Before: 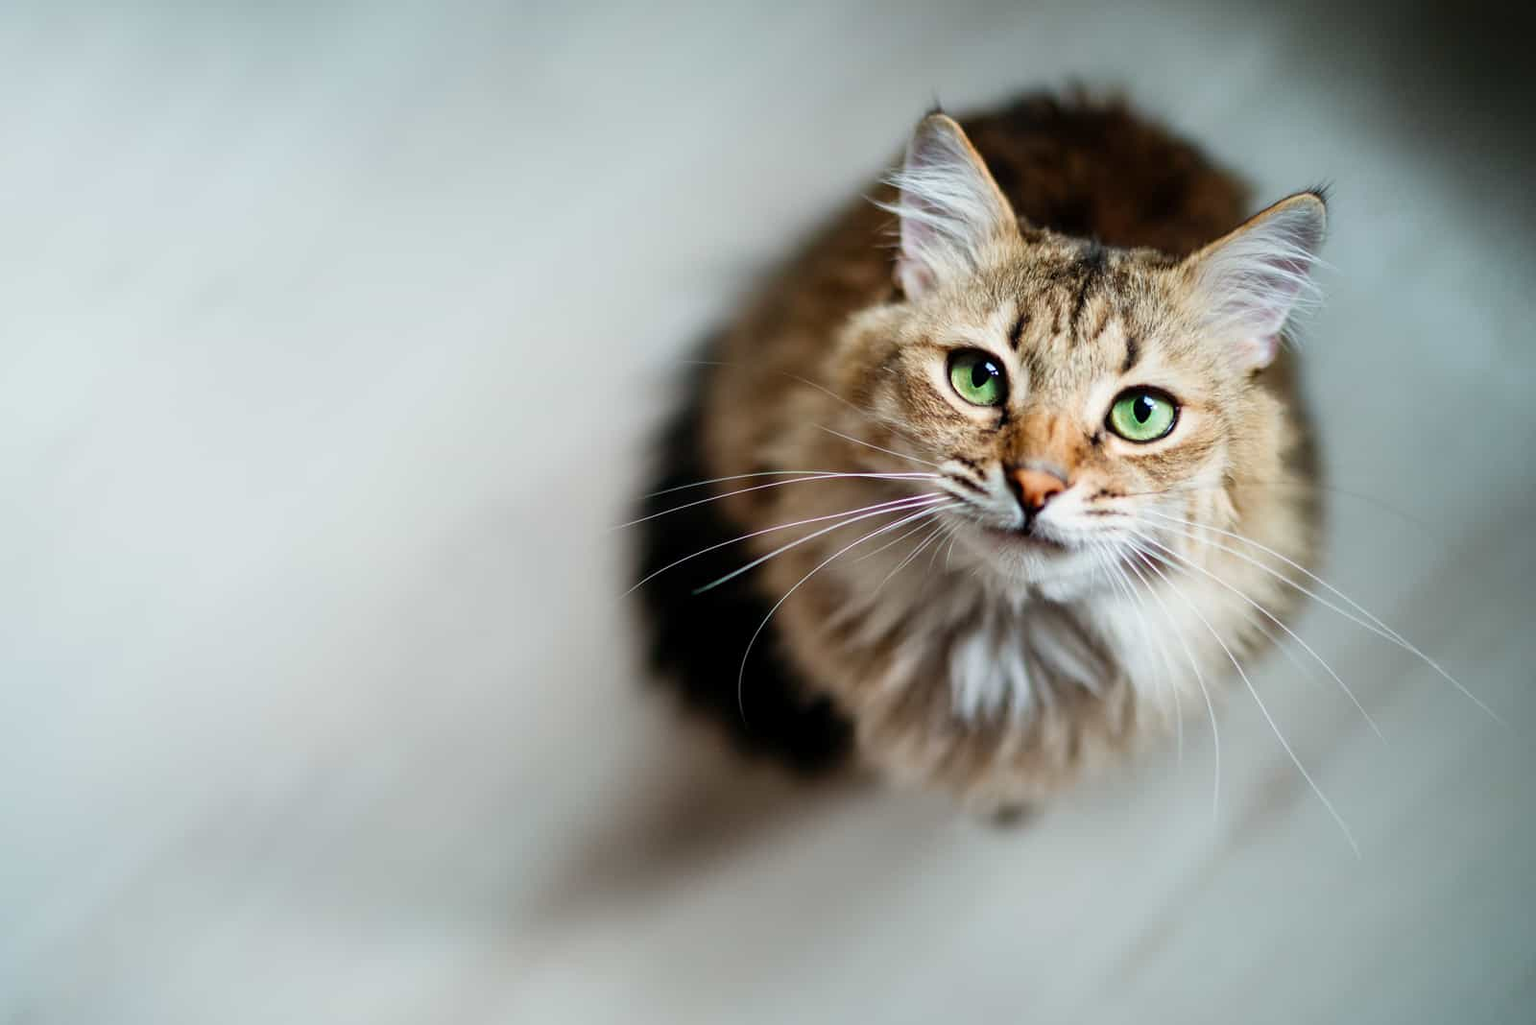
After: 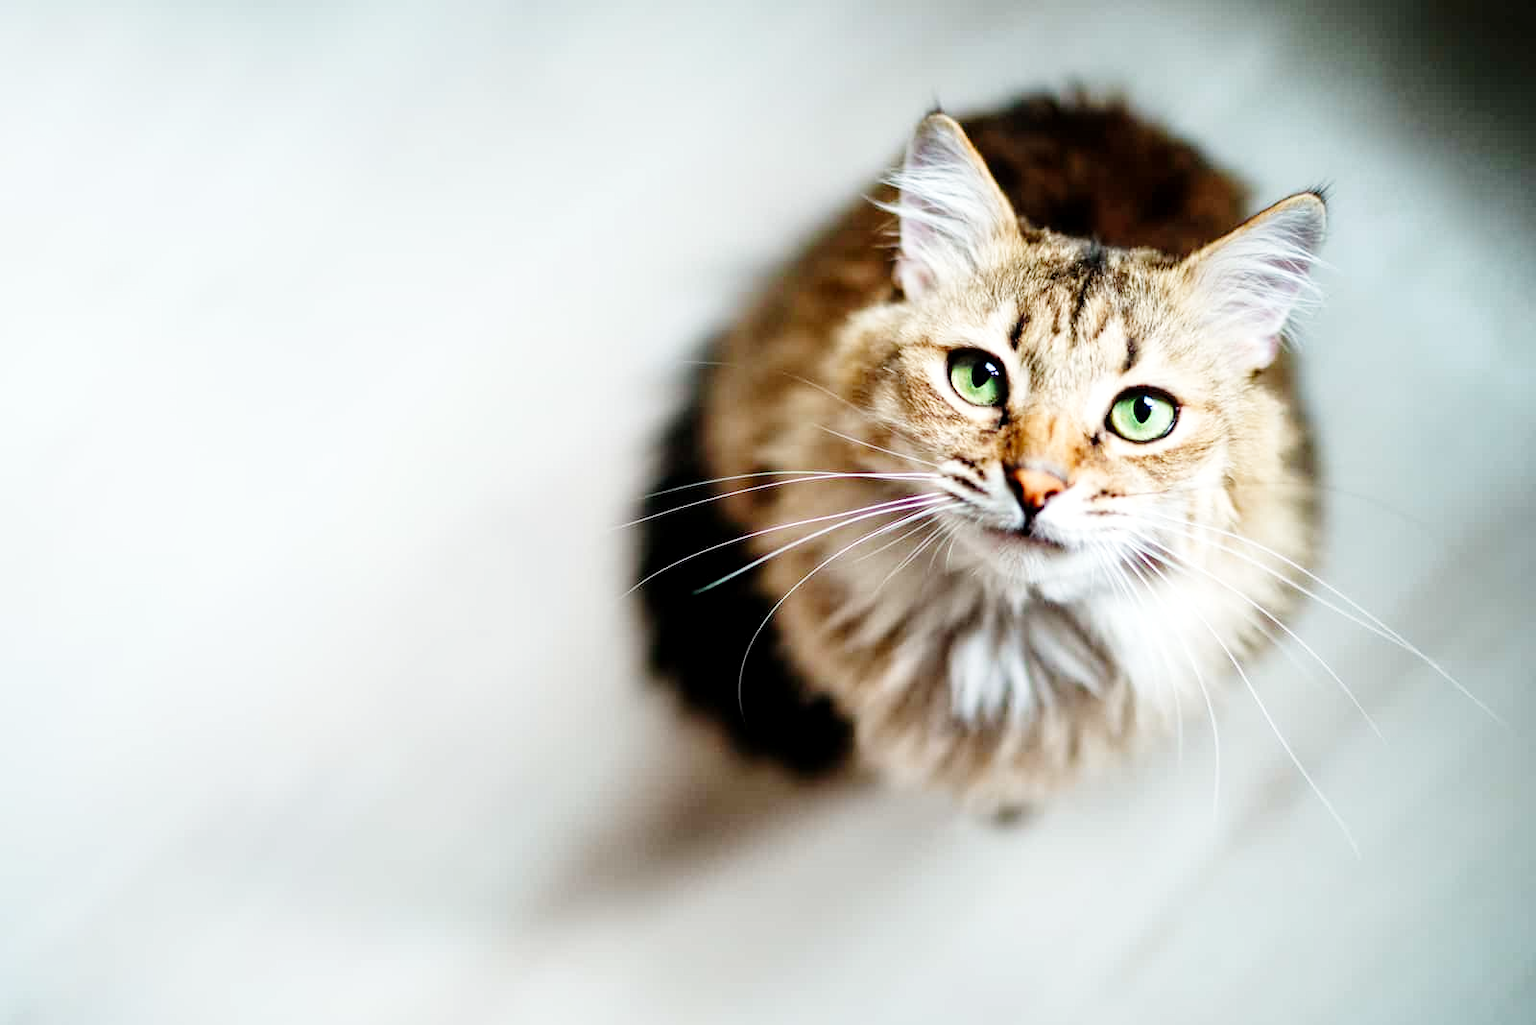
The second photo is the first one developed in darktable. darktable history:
local contrast: highlights 100%, shadows 100%, detail 120%, midtone range 0.2
base curve: curves: ch0 [(0, 0) (0.008, 0.007) (0.022, 0.029) (0.048, 0.089) (0.092, 0.197) (0.191, 0.399) (0.275, 0.534) (0.357, 0.65) (0.477, 0.78) (0.542, 0.833) (0.799, 0.973) (1, 1)], preserve colors none
